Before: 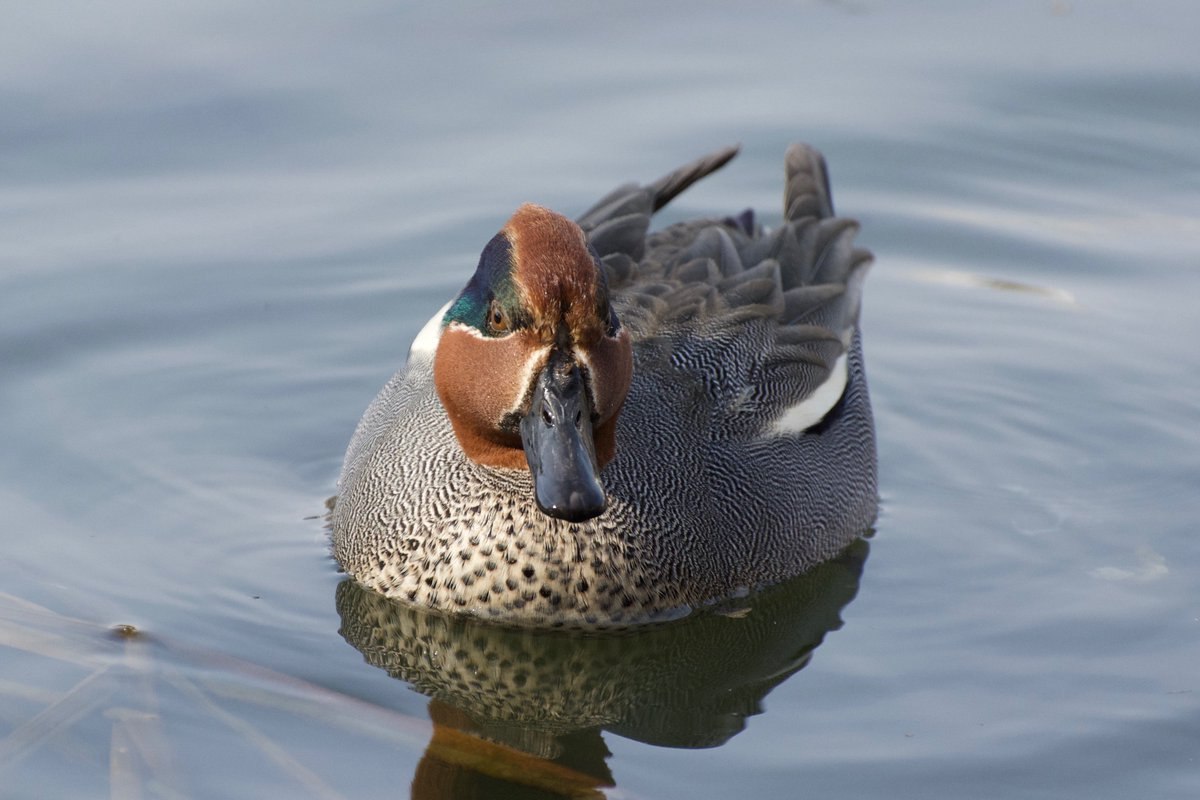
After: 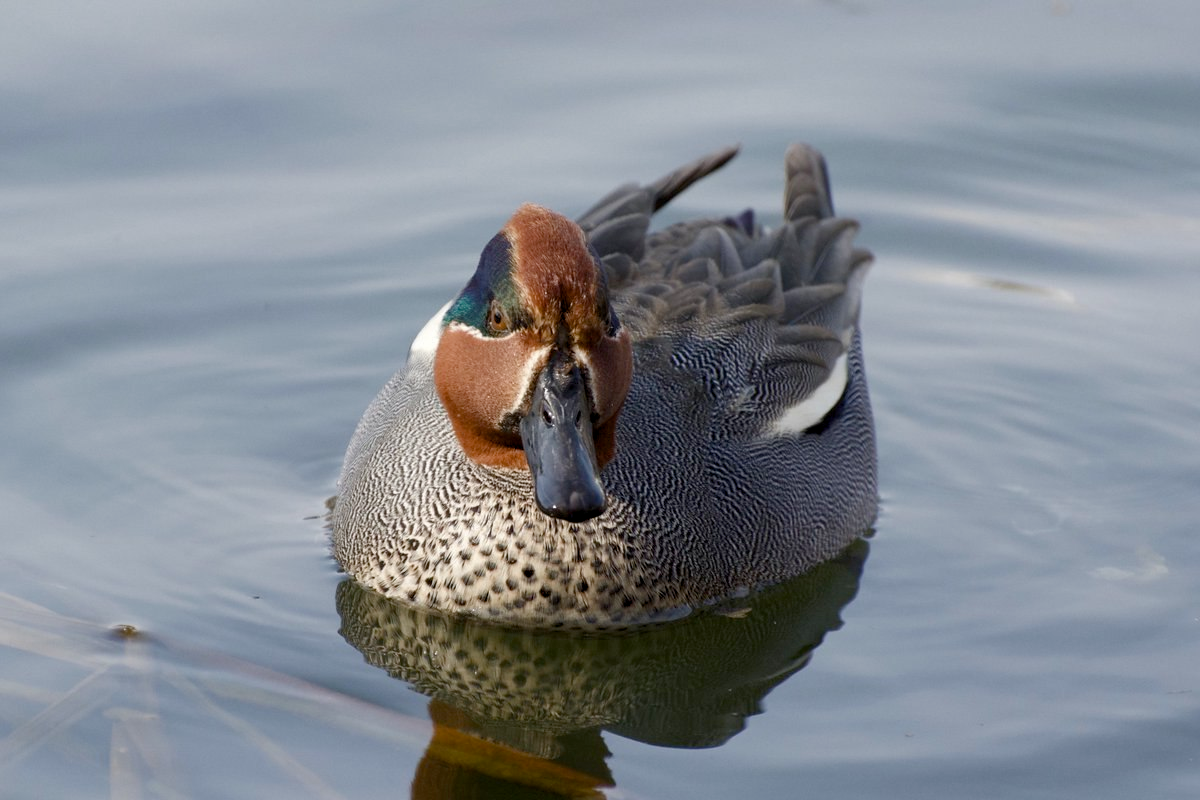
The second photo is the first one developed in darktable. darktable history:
color balance rgb: global offset › luminance -0.474%, linear chroma grading › global chroma 0.842%, perceptual saturation grading › global saturation 0.885%, perceptual saturation grading › highlights -25.583%, perceptual saturation grading › shadows 29.456%
